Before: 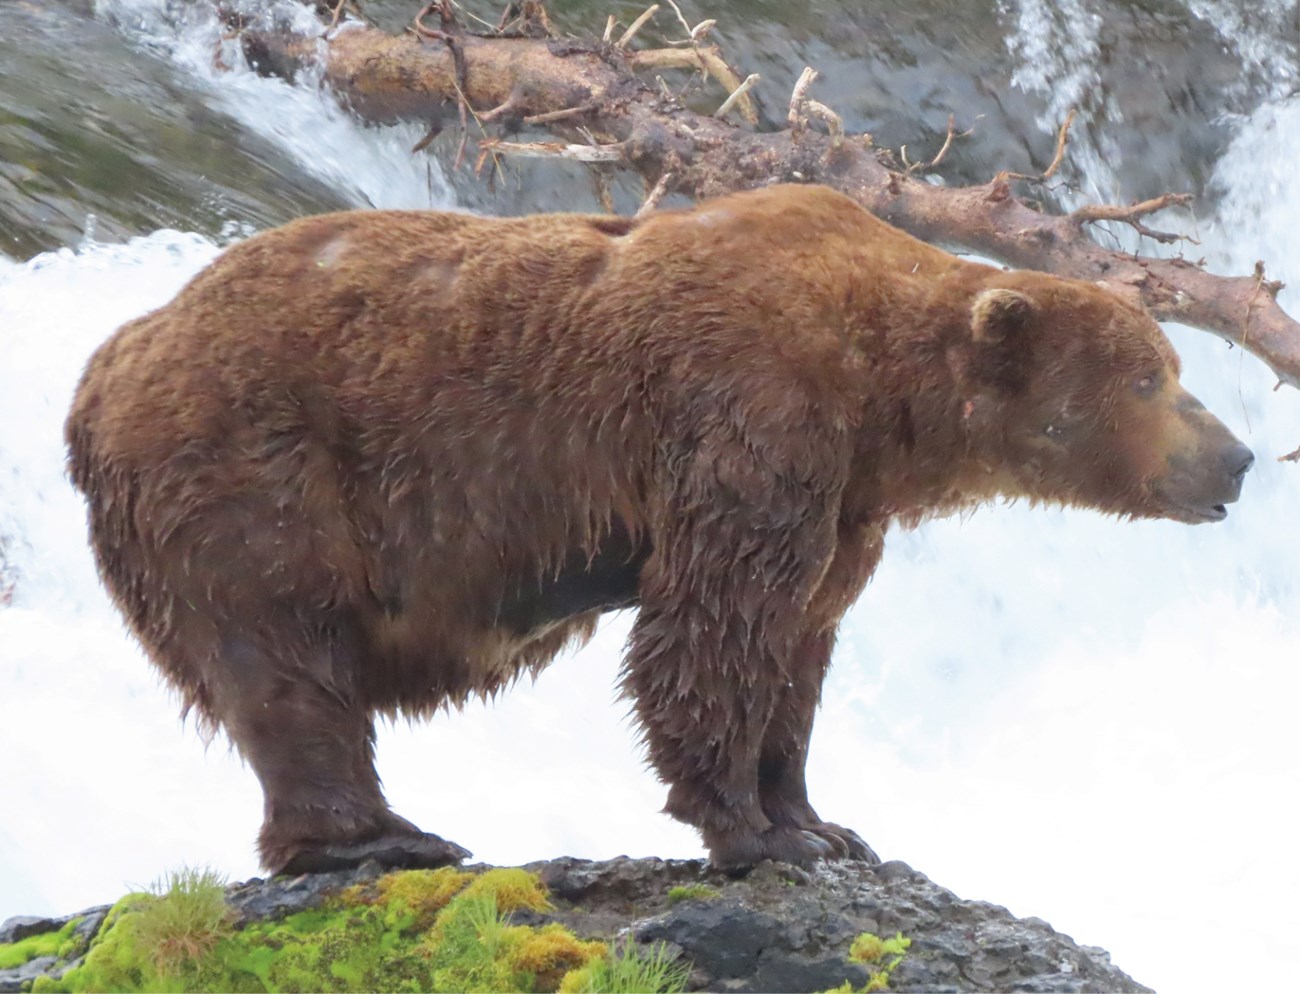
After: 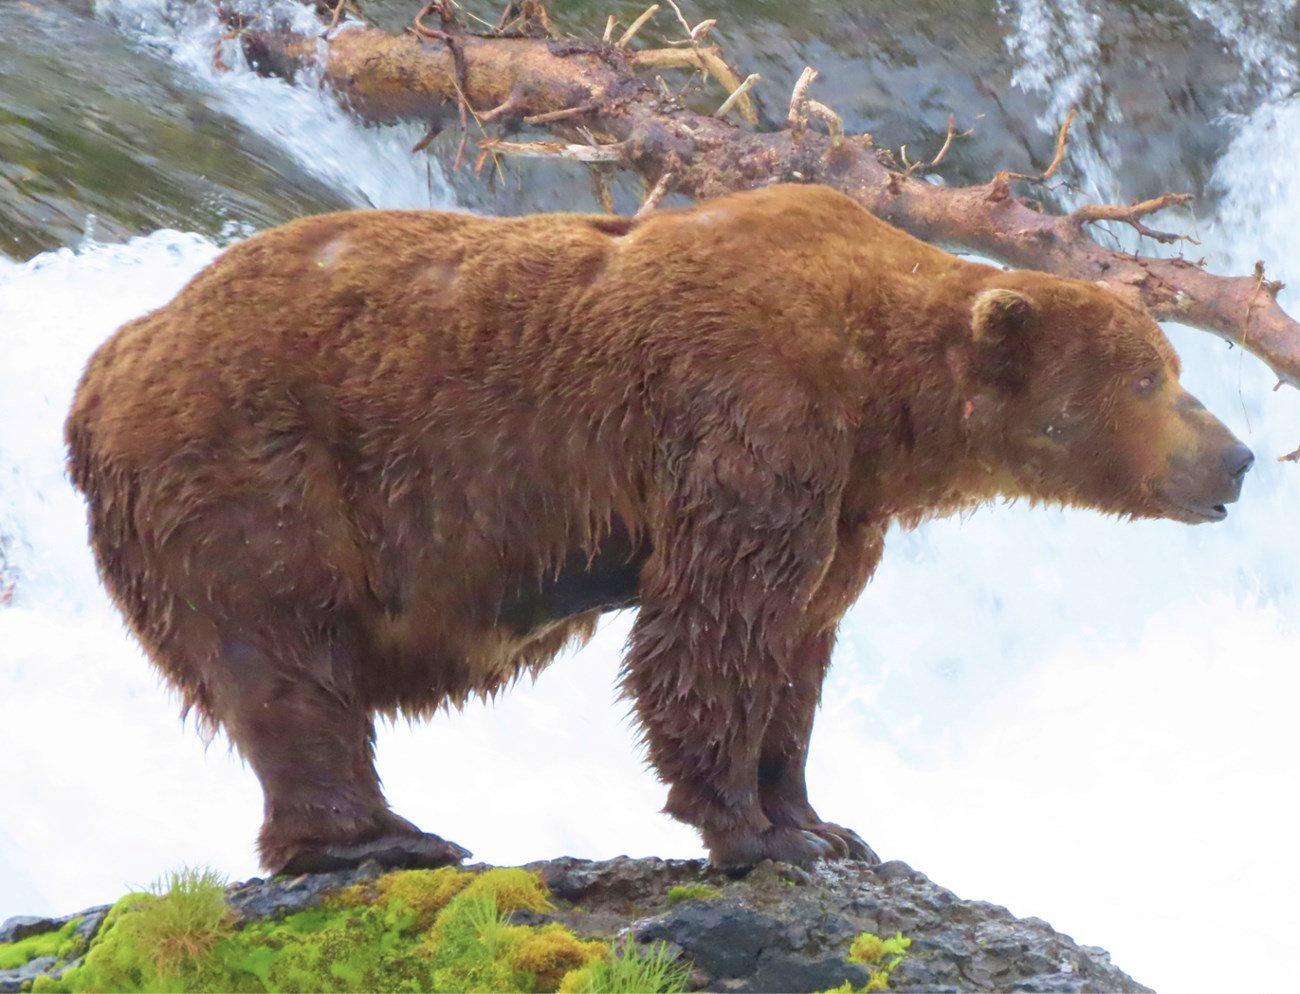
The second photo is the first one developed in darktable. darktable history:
velvia: strength 44.54%
color correction: highlights b* 0.064
